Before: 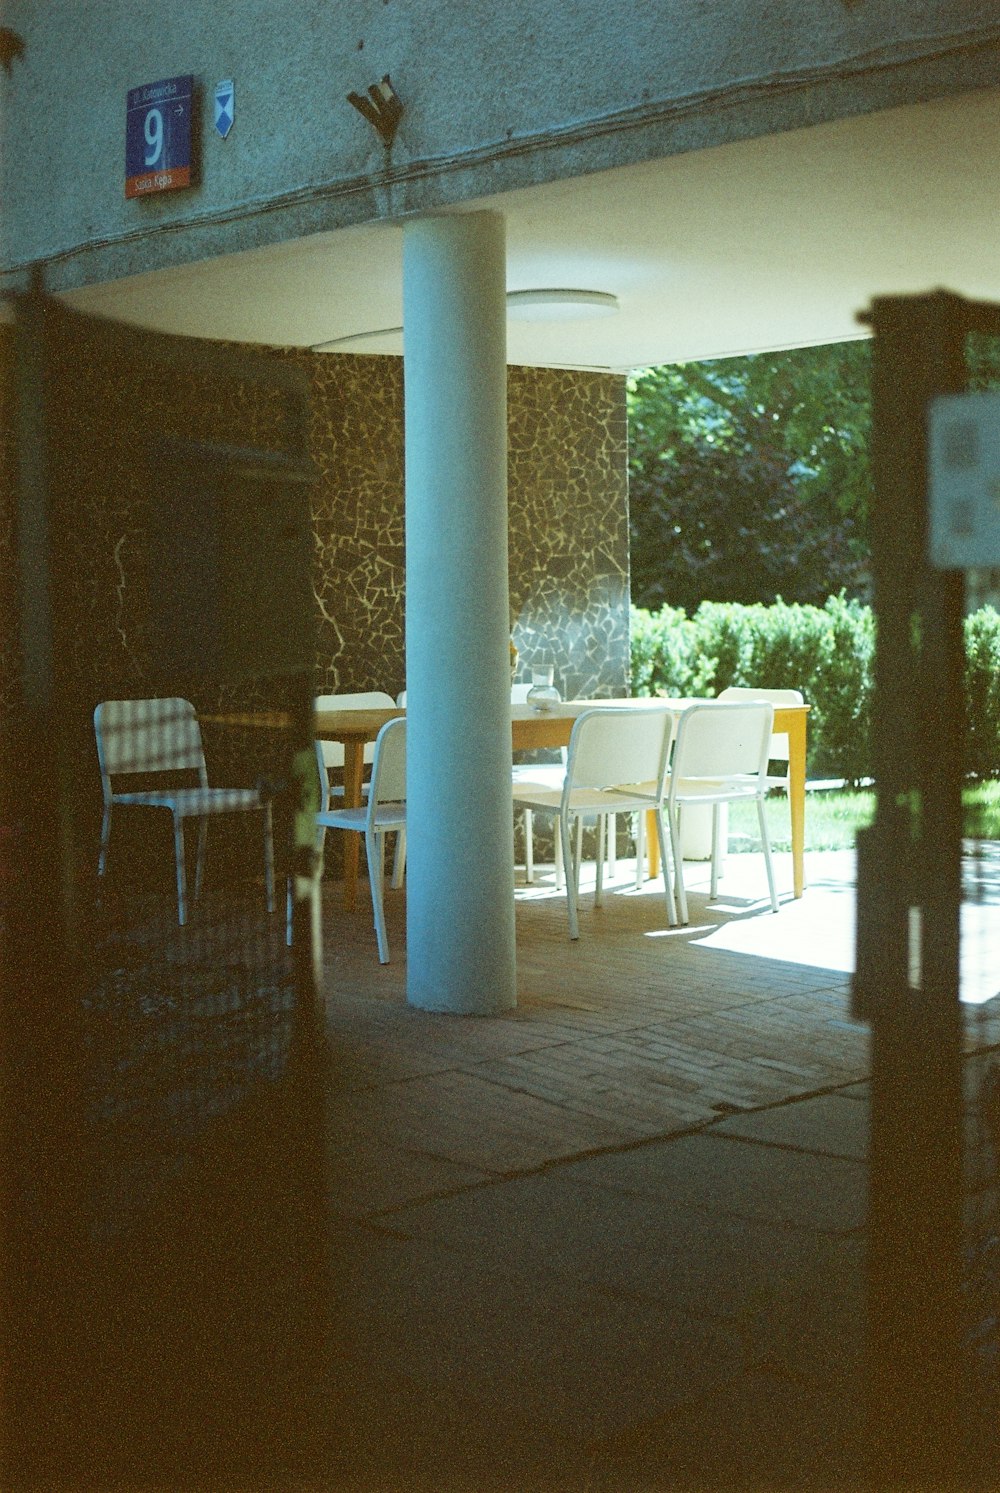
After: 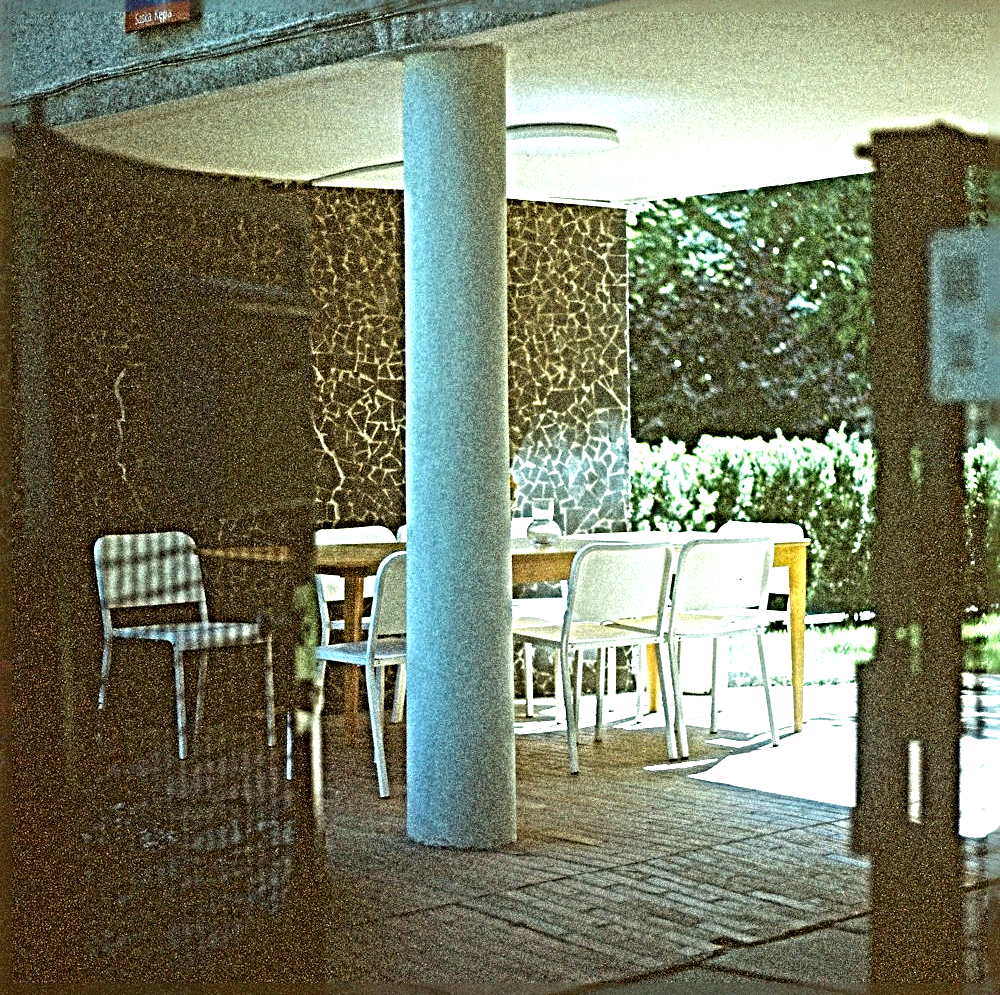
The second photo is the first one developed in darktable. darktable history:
local contrast: highlights 99%, shadows 86%, detail 160%, midtone range 0.2
crop: top 11.166%, bottom 22.168%
sharpen: radius 6.3, amount 1.8, threshold 0
exposure: black level correction 0, exposure 0.5 EV, compensate exposure bias true, compensate highlight preservation false
